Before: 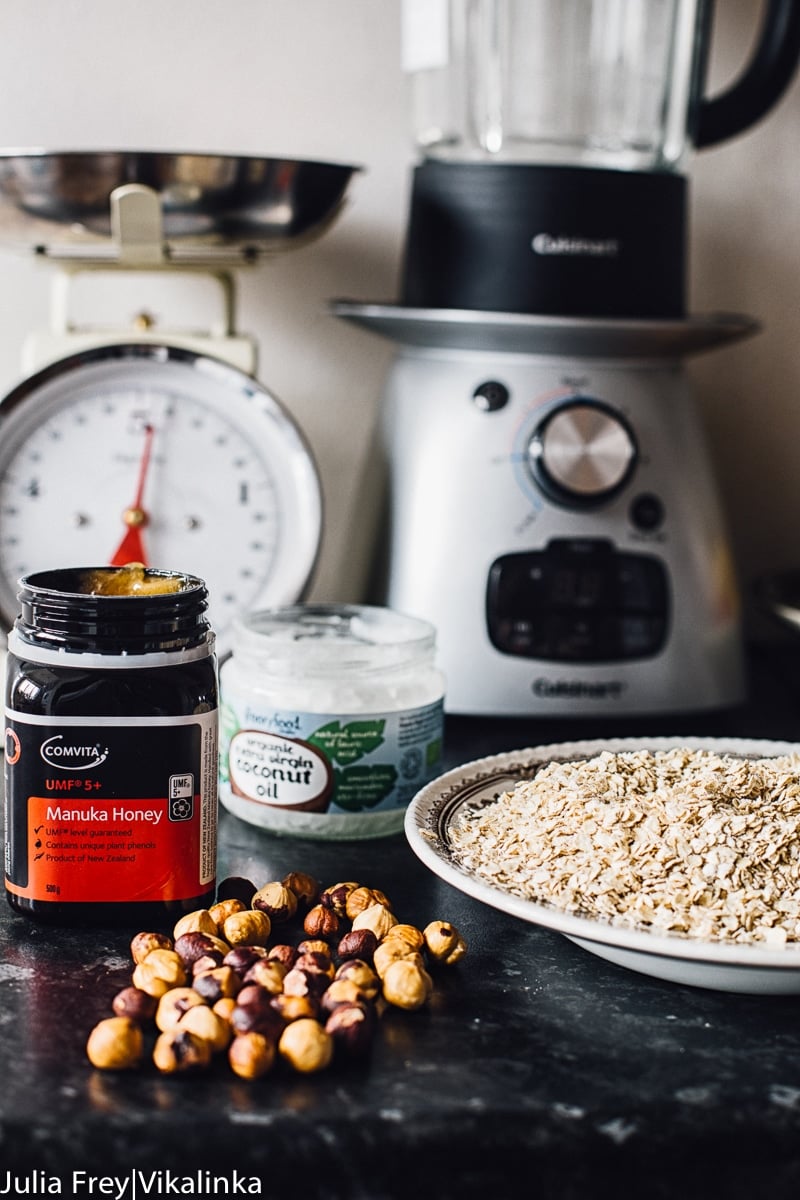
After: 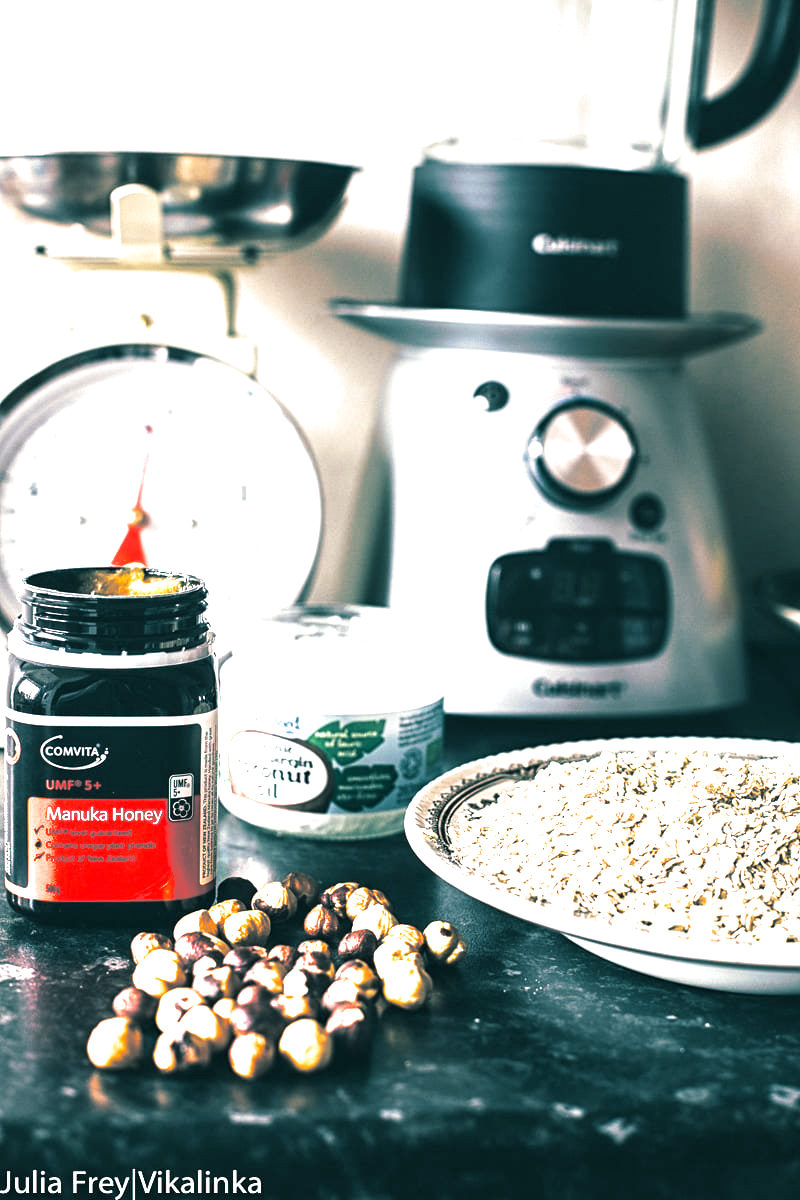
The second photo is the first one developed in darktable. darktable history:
split-toning: shadows › hue 186.43°, highlights › hue 49.29°, compress 30.29%
exposure: black level correction 0, exposure 1.45 EV, compensate exposure bias true, compensate highlight preservation false
